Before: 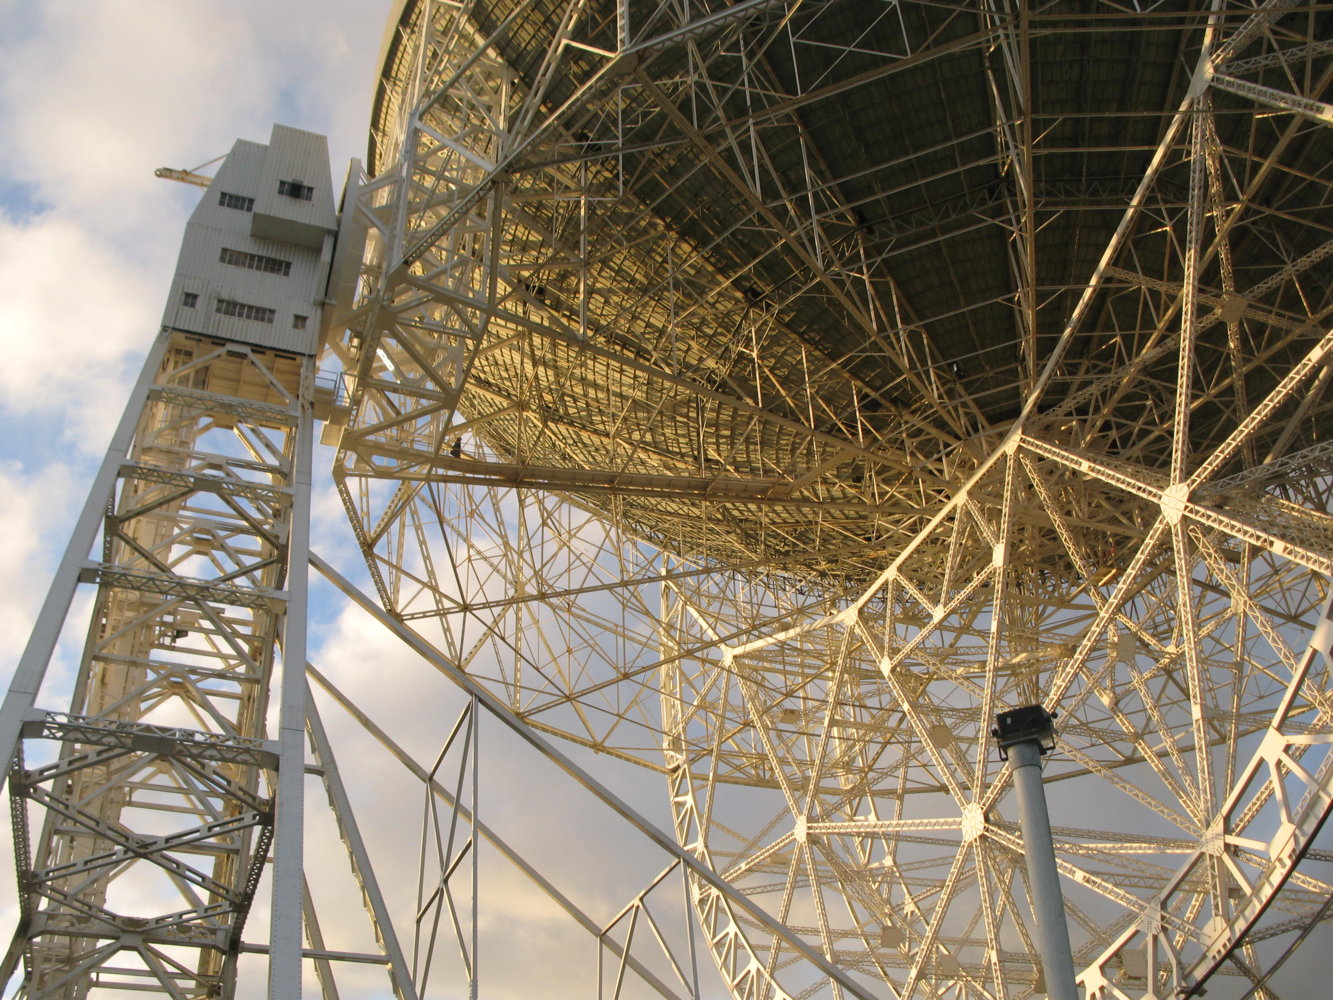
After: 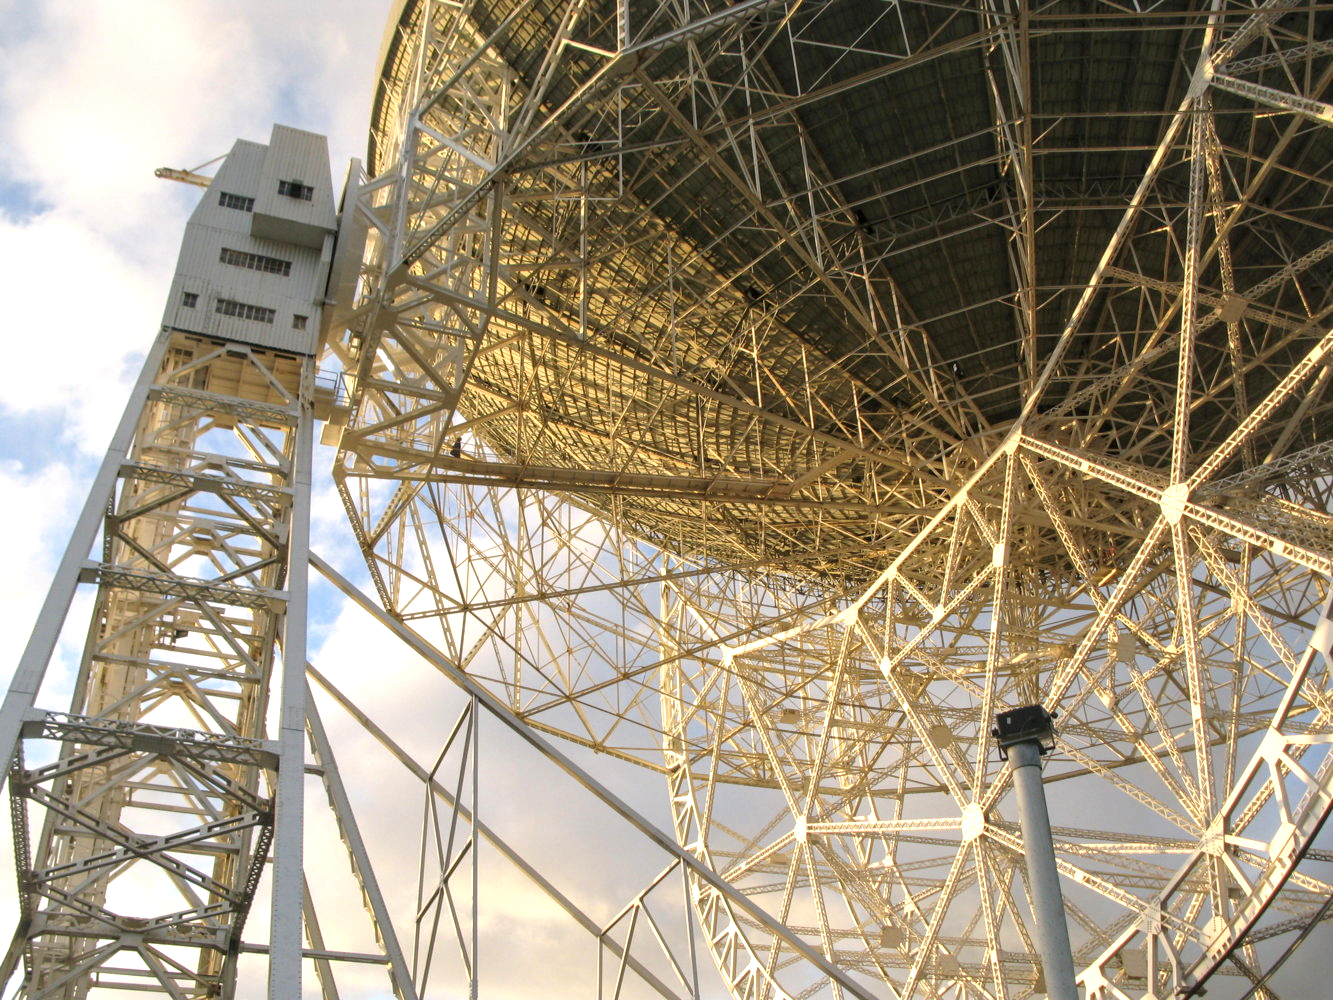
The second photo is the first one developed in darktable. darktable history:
local contrast: on, module defaults
exposure: black level correction 0, exposure 0.5 EV, compensate highlight preservation false
